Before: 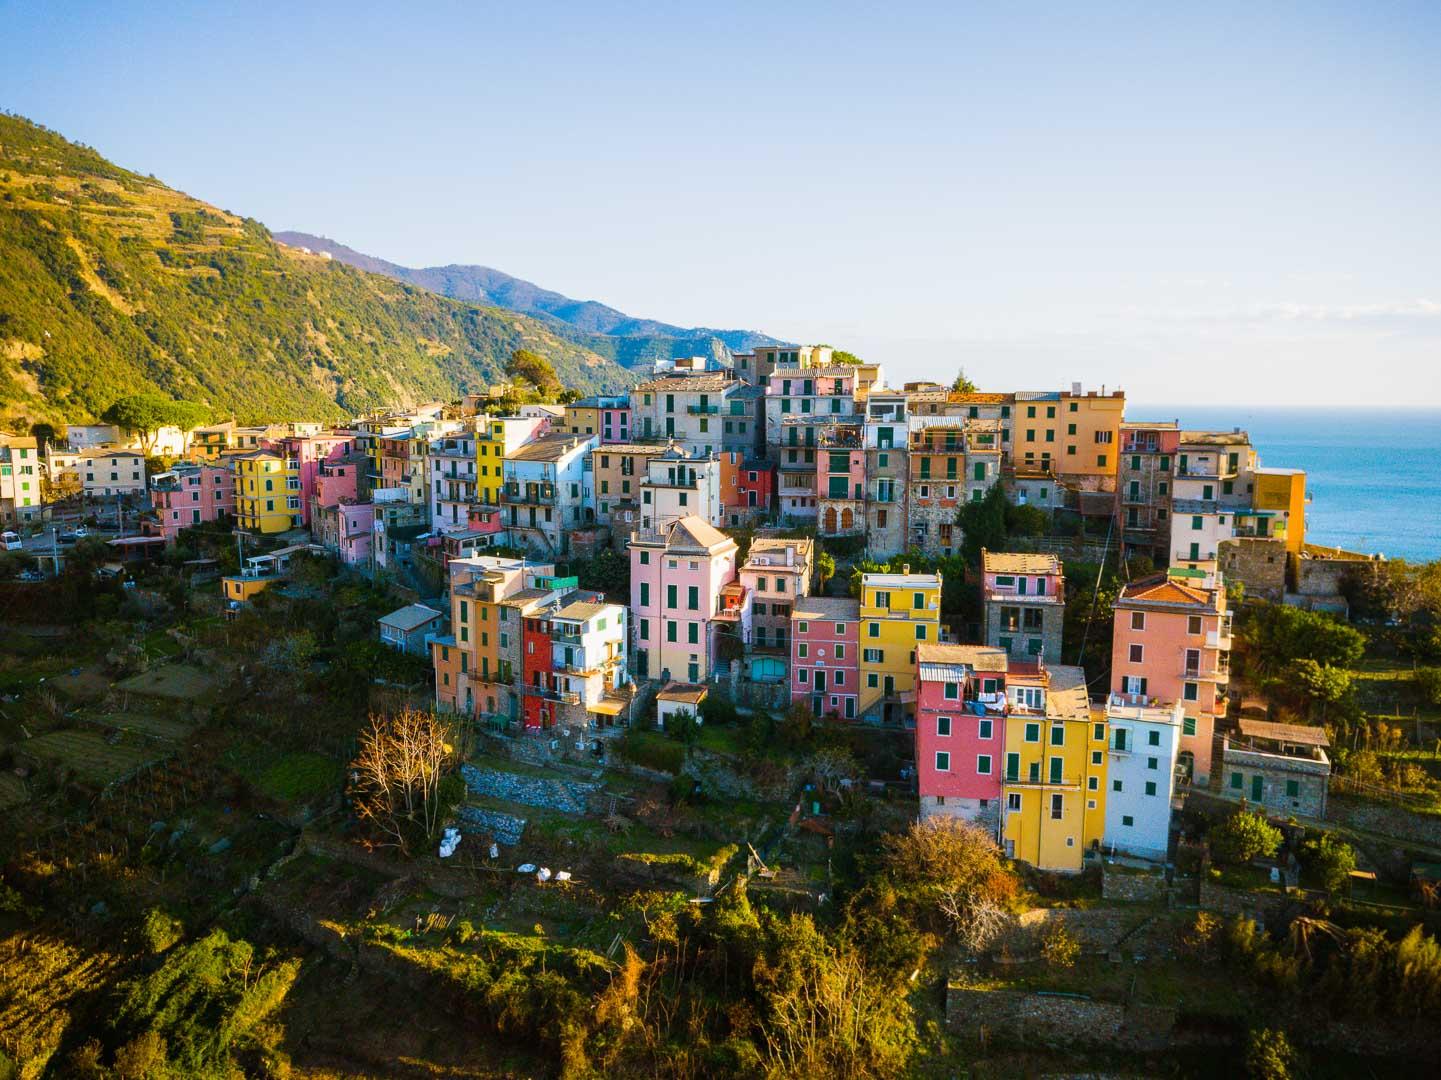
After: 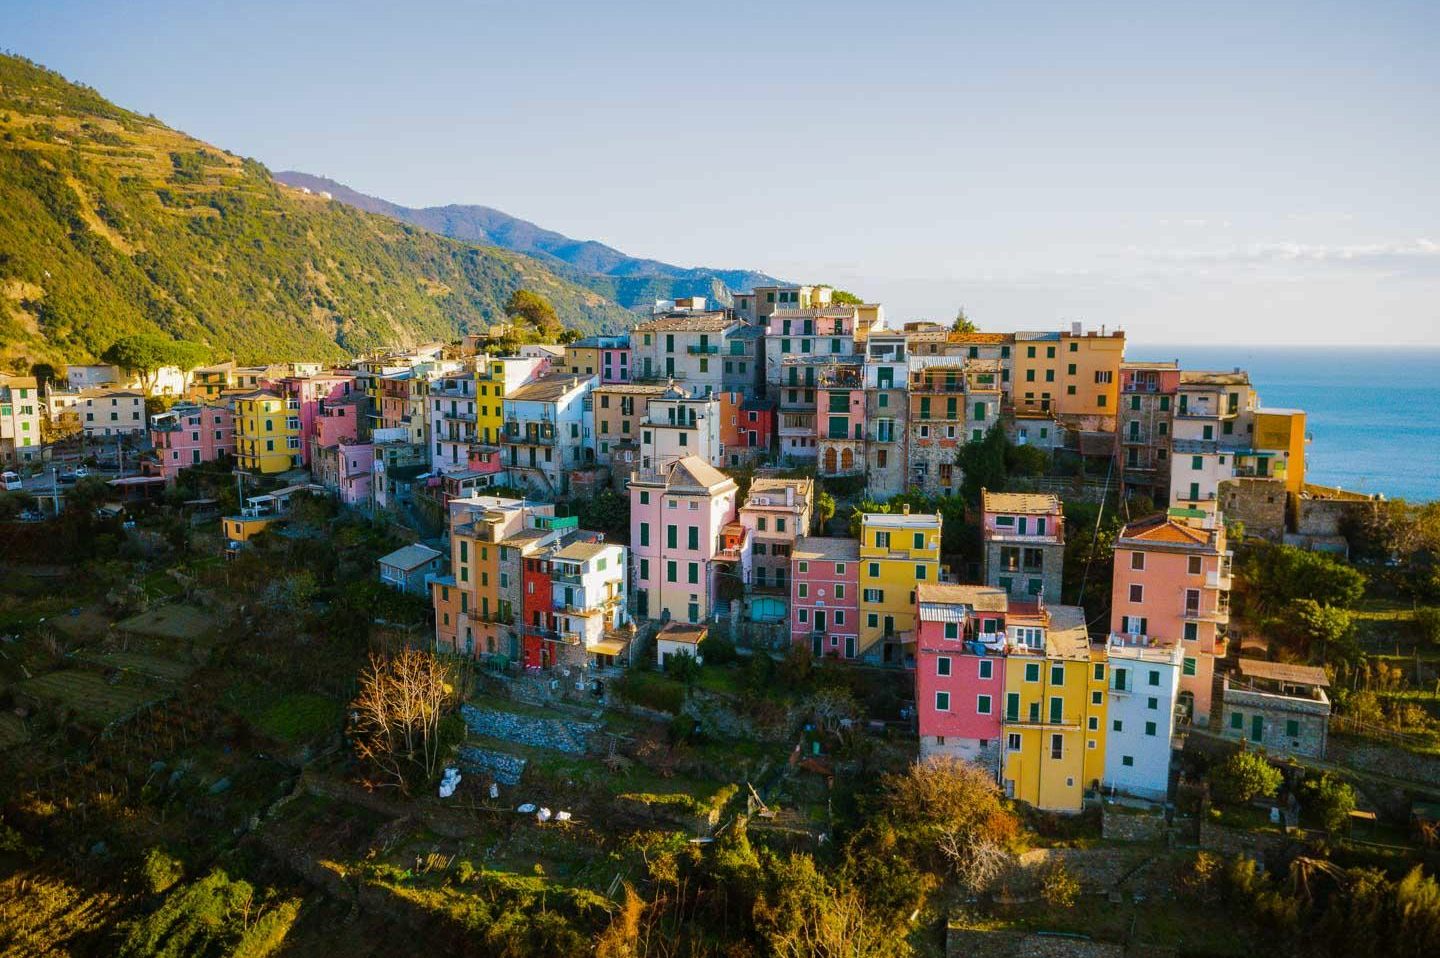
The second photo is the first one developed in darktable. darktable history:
crop and rotate: top 5.609%, bottom 5.609%
rgb curve: curves: ch0 [(0, 0) (0.175, 0.154) (0.785, 0.663) (1, 1)]
